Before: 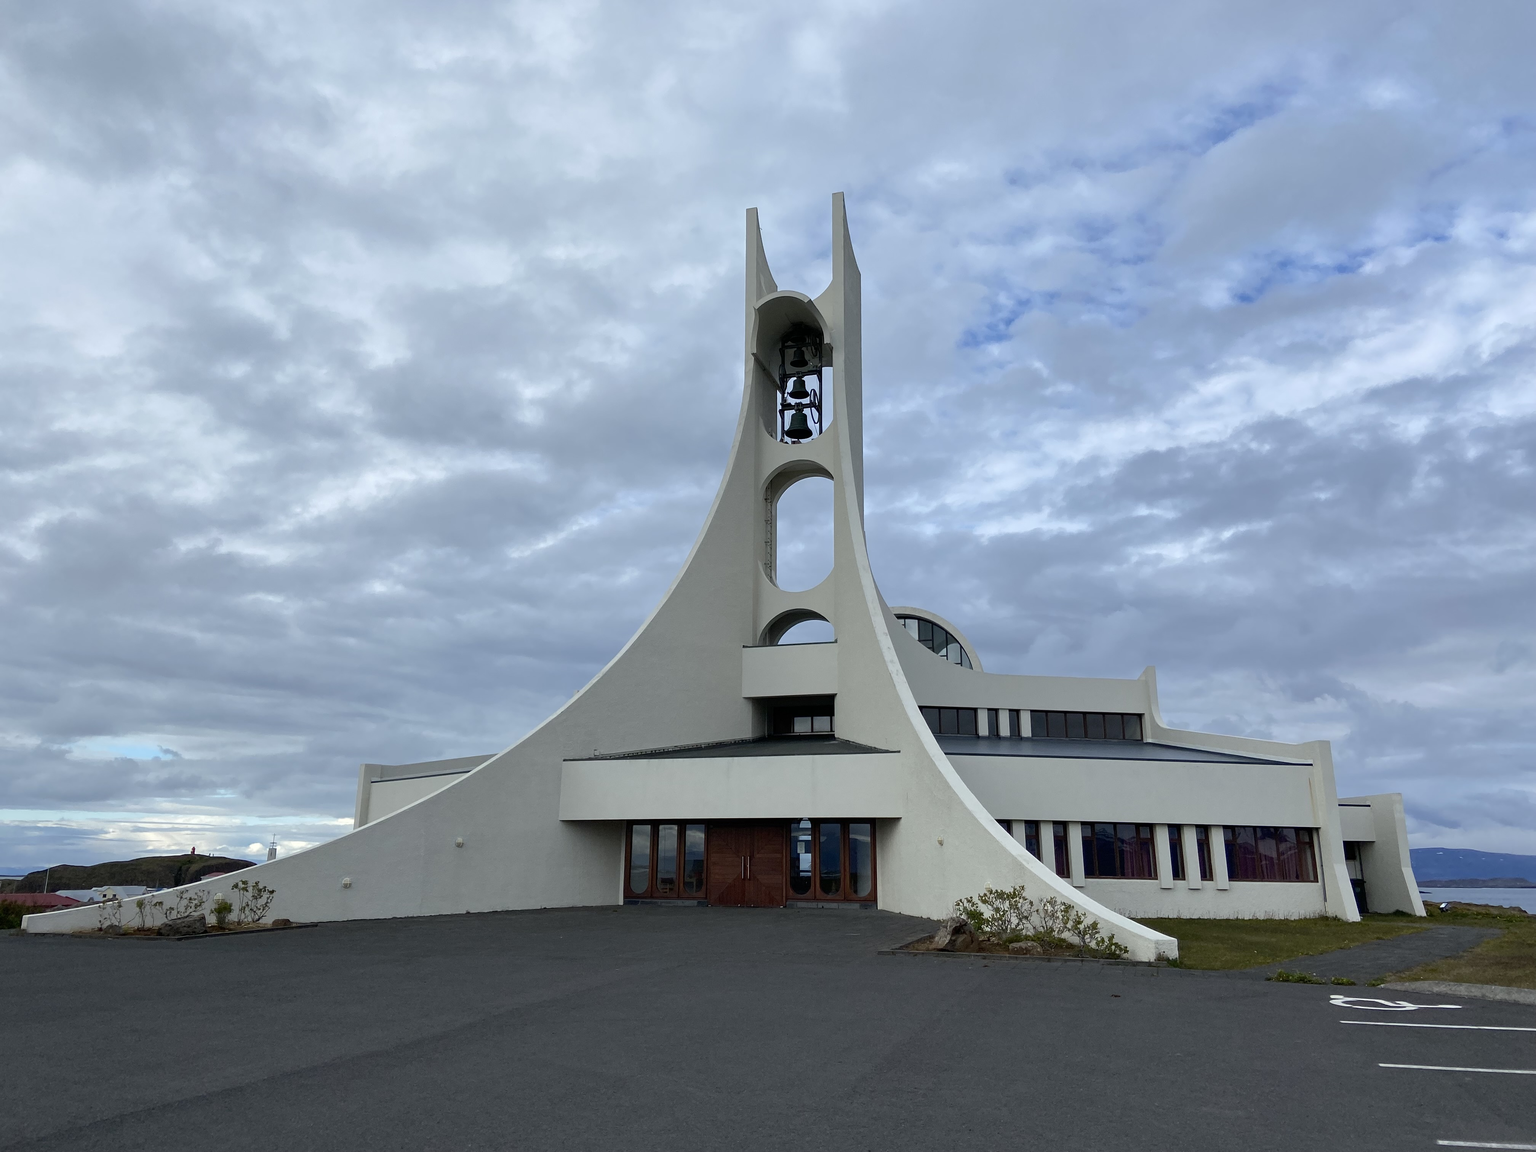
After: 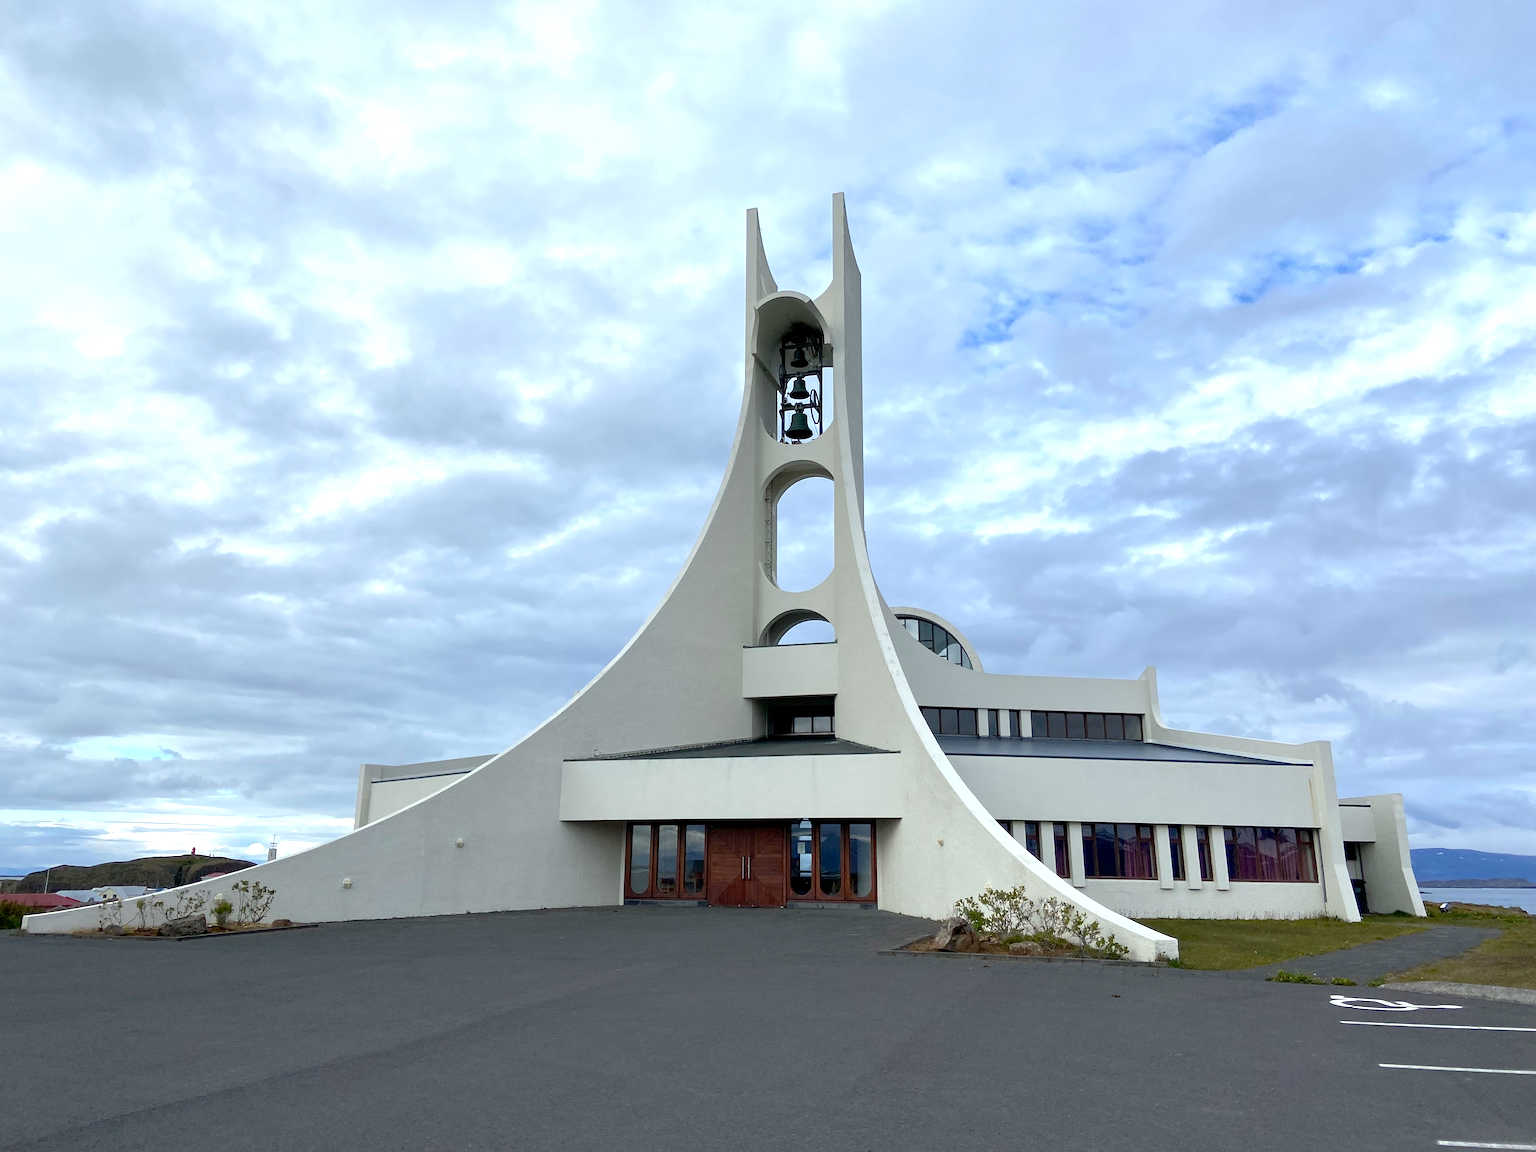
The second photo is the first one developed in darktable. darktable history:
rgb curve: curves: ch0 [(0, 0) (0.053, 0.068) (0.122, 0.128) (1, 1)]
exposure: black level correction 0.001, exposure 0.675 EV, compensate highlight preservation false
